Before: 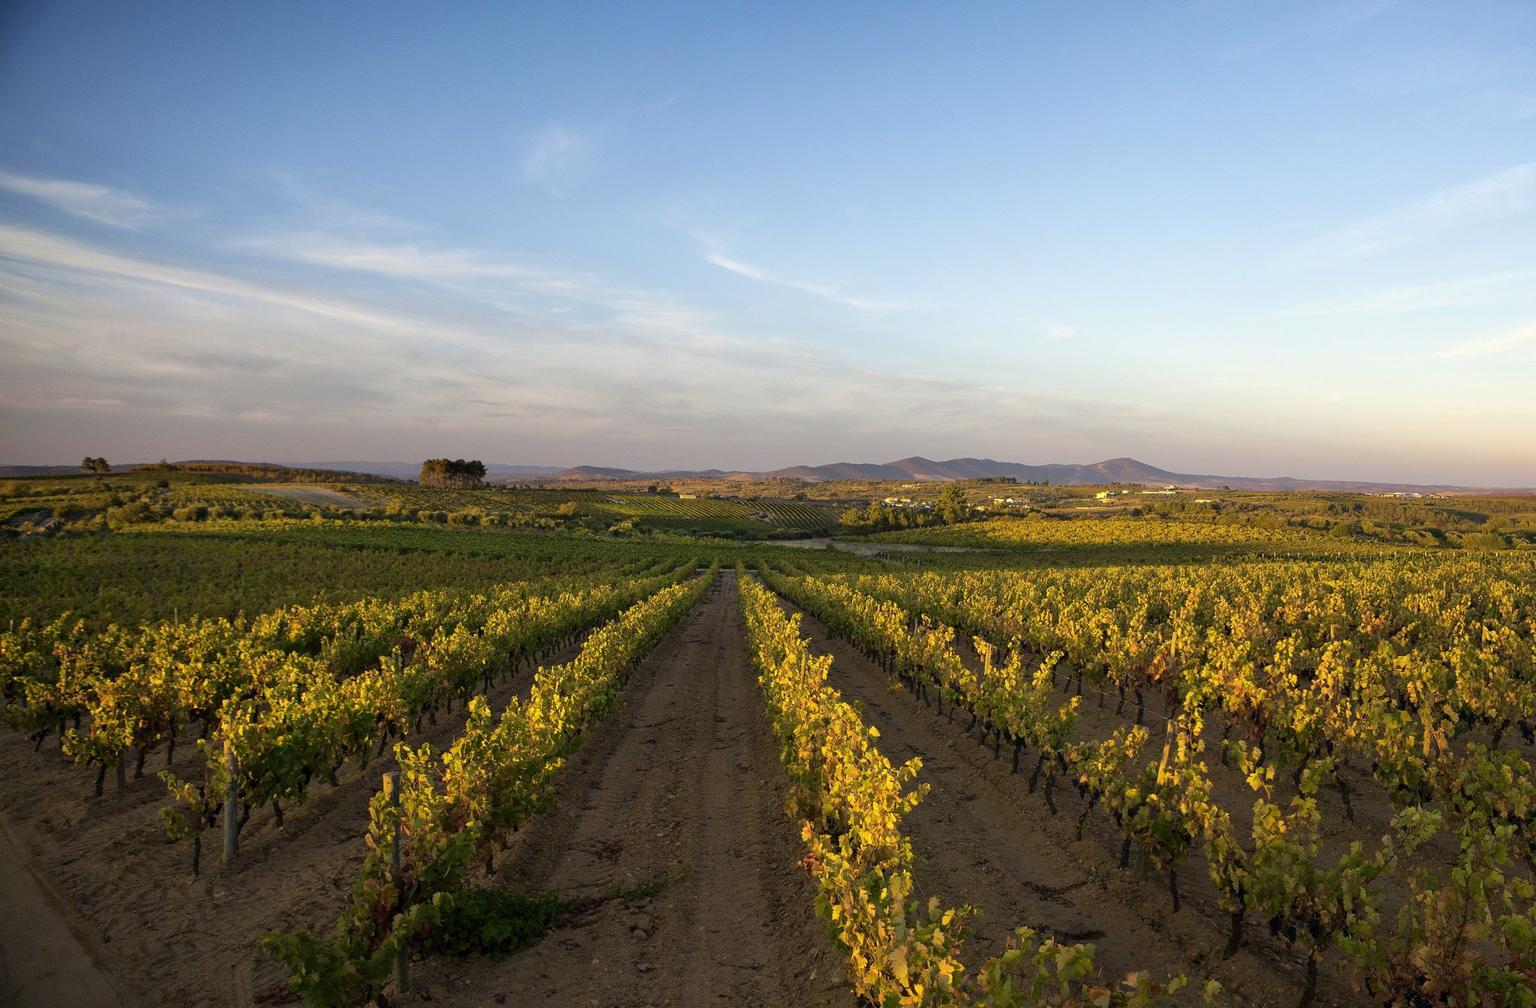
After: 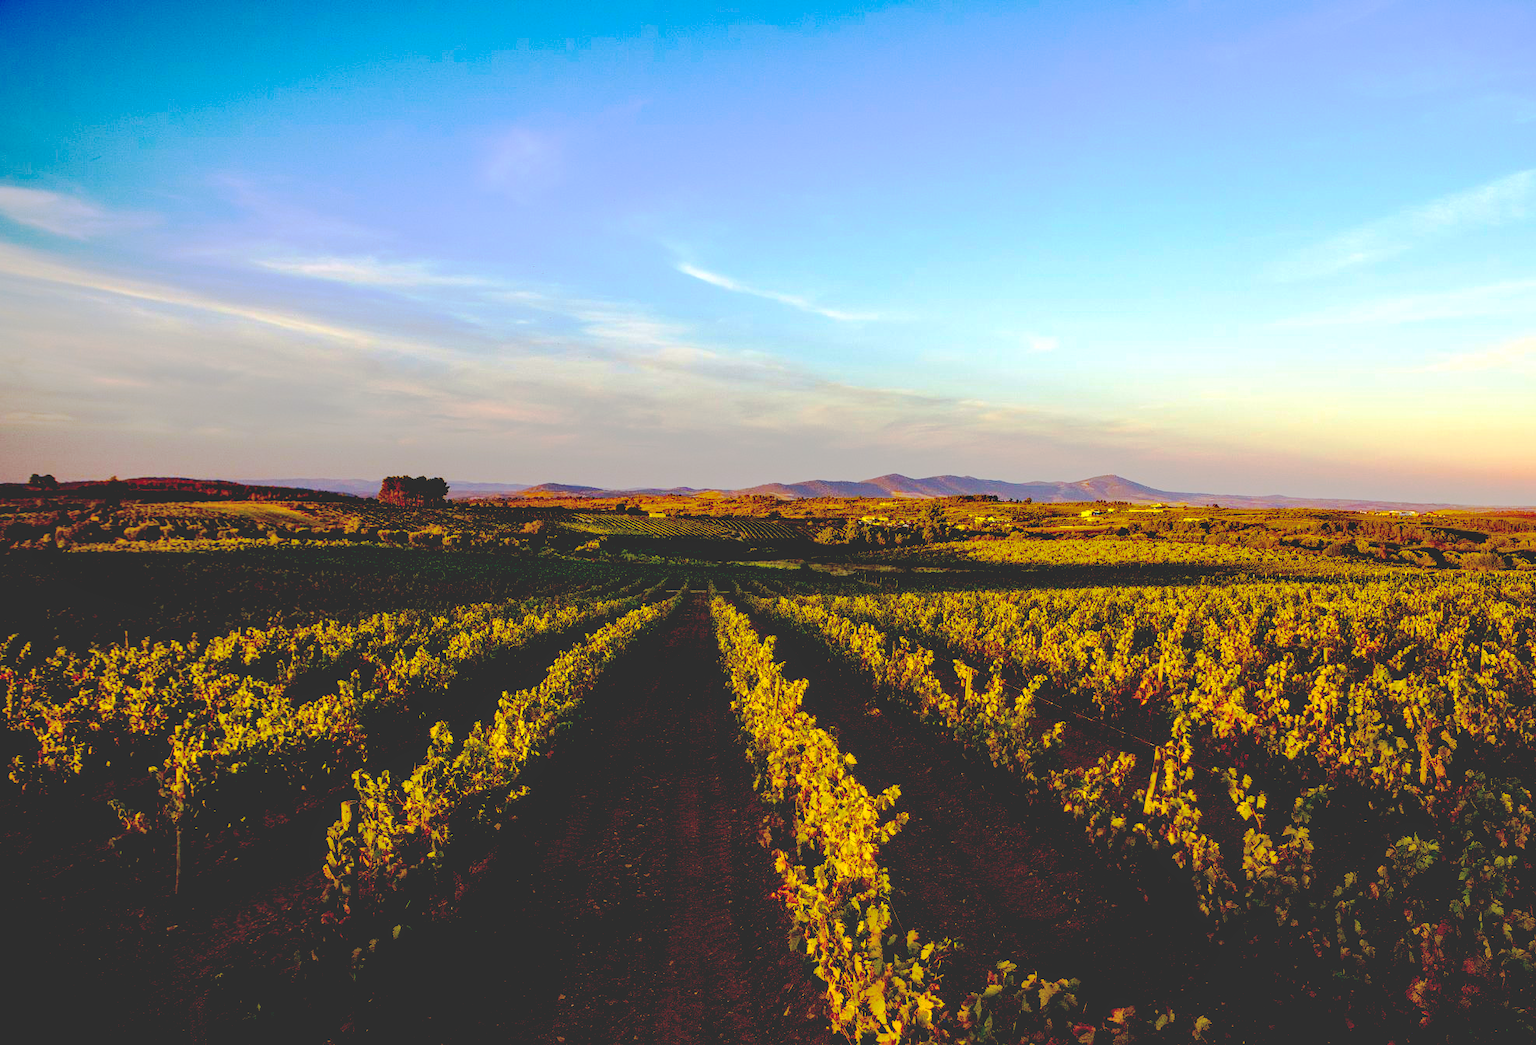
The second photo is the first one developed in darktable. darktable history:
crop and rotate: left 3.528%
base curve: curves: ch0 [(0.065, 0.026) (0.236, 0.358) (0.53, 0.546) (0.777, 0.841) (0.924, 0.992)], preserve colors none
local contrast: detail 130%
color balance rgb: power › chroma 0.677%, power › hue 60°, global offset › chroma 0.097%, global offset › hue 250.08°, perceptual saturation grading › global saturation 64.44%, perceptual saturation grading › highlights 50.597%, perceptual saturation grading › shadows 29.305%, global vibrance 20%
